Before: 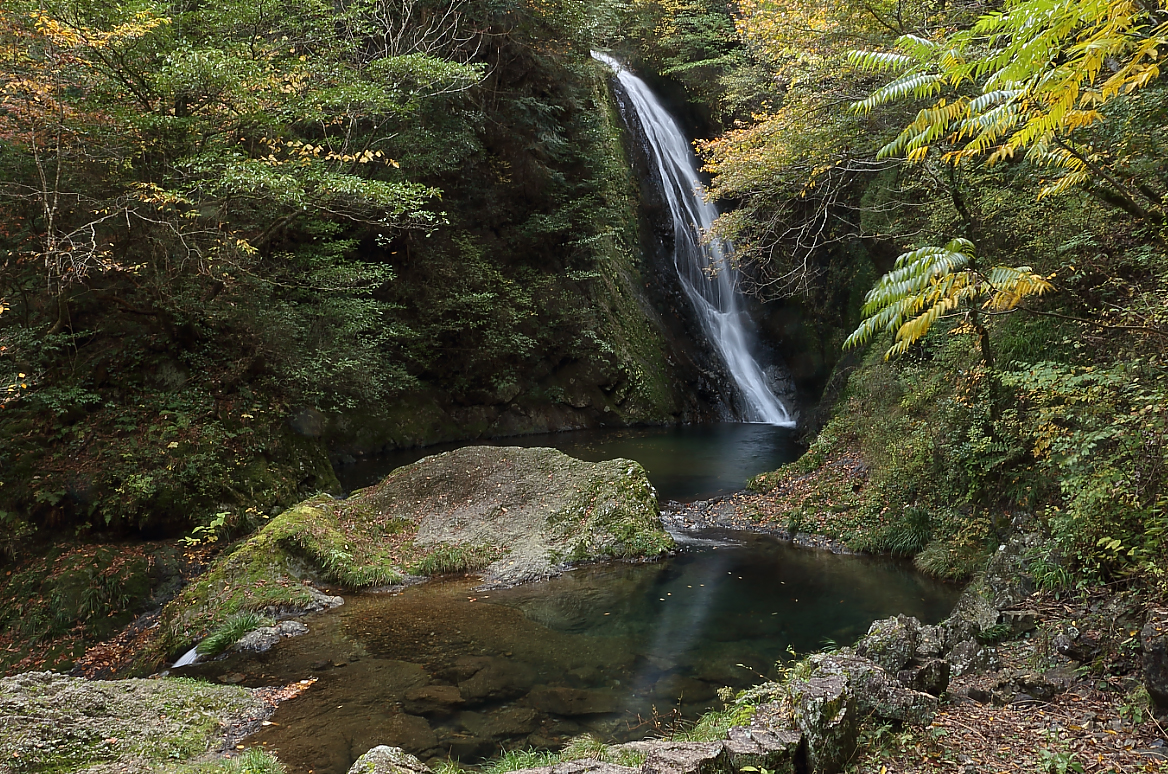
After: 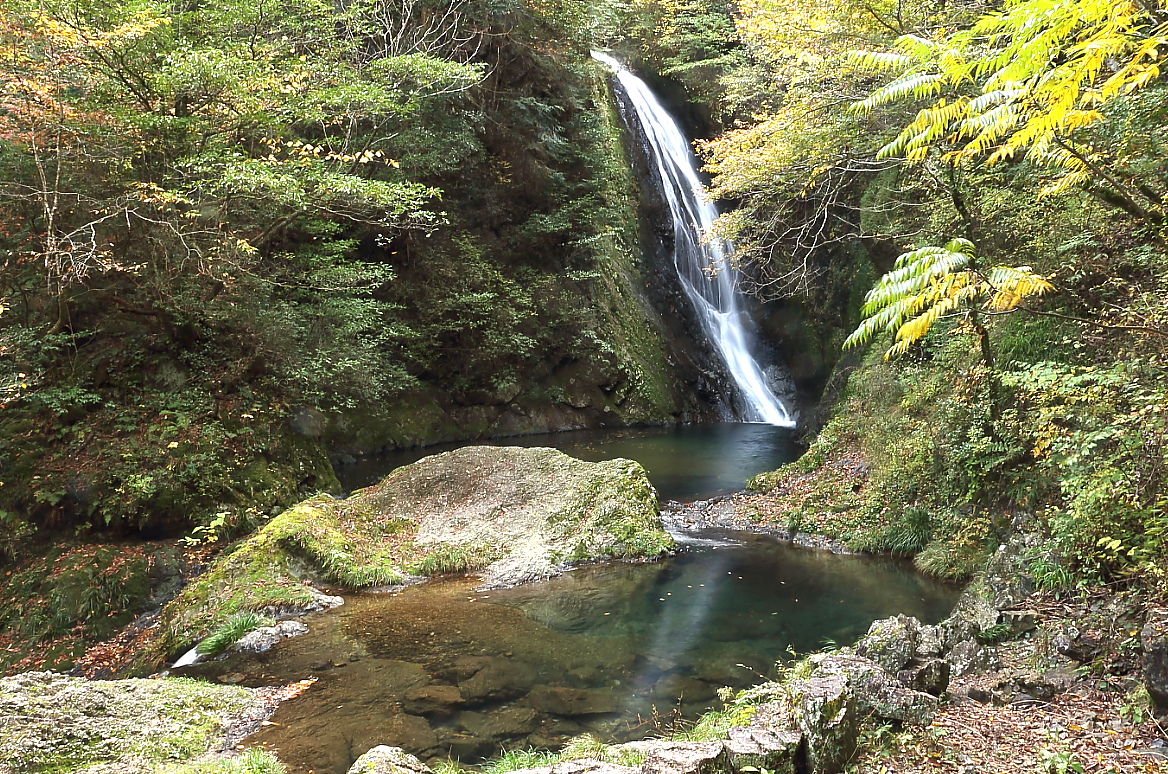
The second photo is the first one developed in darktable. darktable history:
exposure: black level correction 0, exposure 1.372 EV, compensate exposure bias true, compensate highlight preservation false
